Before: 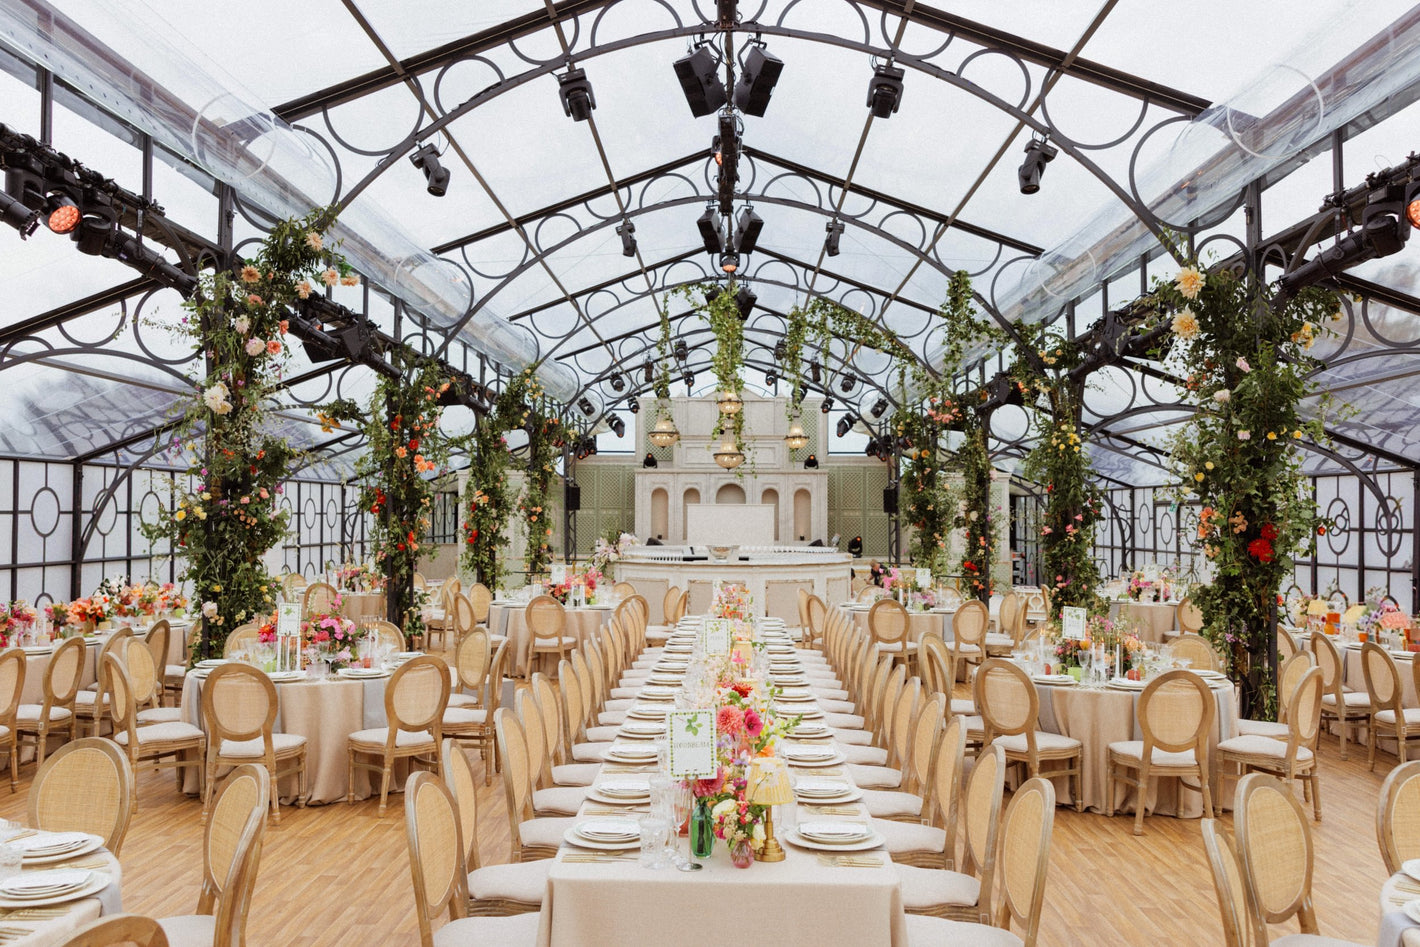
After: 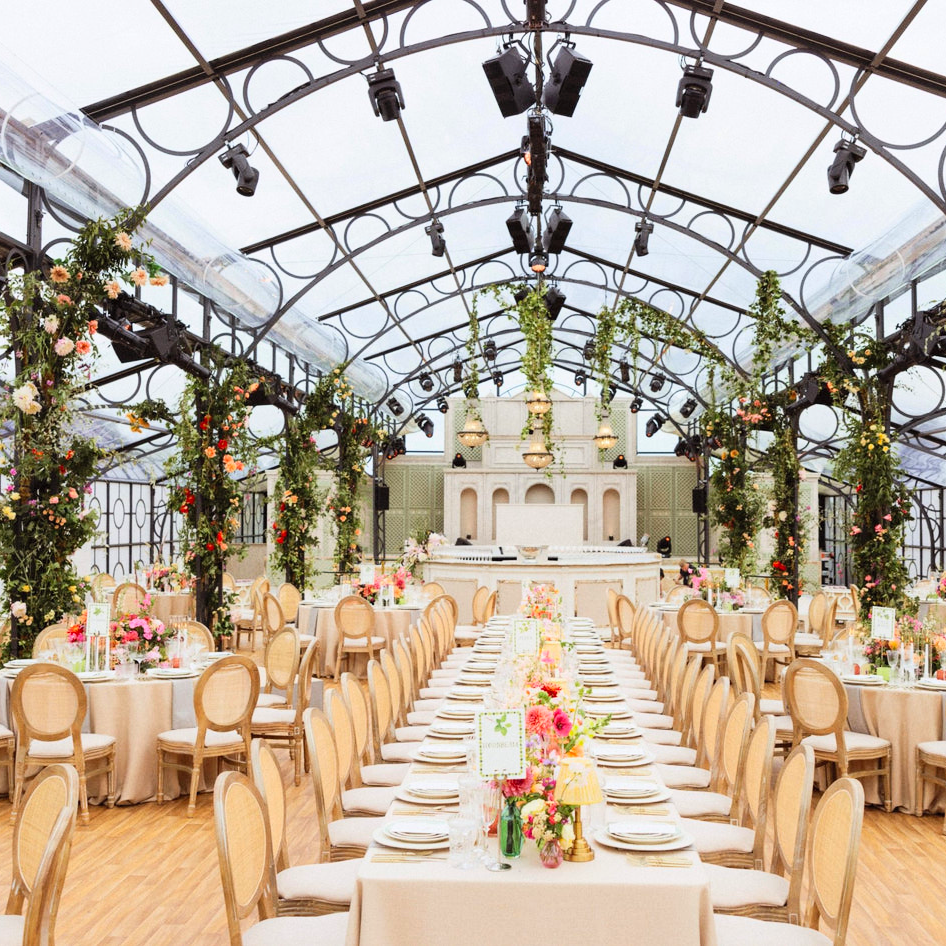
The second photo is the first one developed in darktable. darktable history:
crop and rotate: left 13.537%, right 19.796%
contrast brightness saturation: contrast 0.2, brightness 0.16, saturation 0.22
